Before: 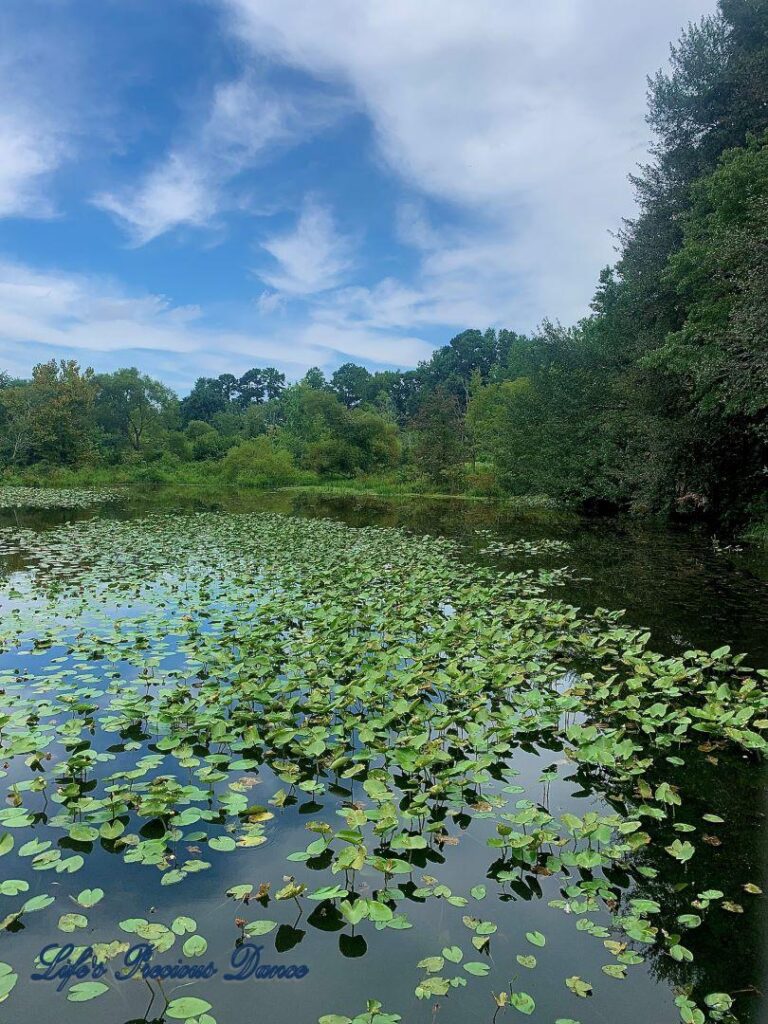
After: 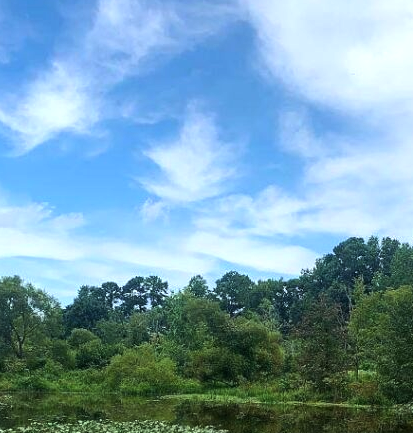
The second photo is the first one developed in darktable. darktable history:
tone equalizer: -8 EV -0.75 EV, -7 EV -0.7 EV, -6 EV -0.6 EV, -5 EV -0.4 EV, -3 EV 0.4 EV, -2 EV 0.6 EV, -1 EV 0.7 EV, +0 EV 0.75 EV, edges refinement/feathering 500, mask exposure compensation -1.57 EV, preserve details no
crop: left 15.306%, top 9.065%, right 30.789%, bottom 48.638%
